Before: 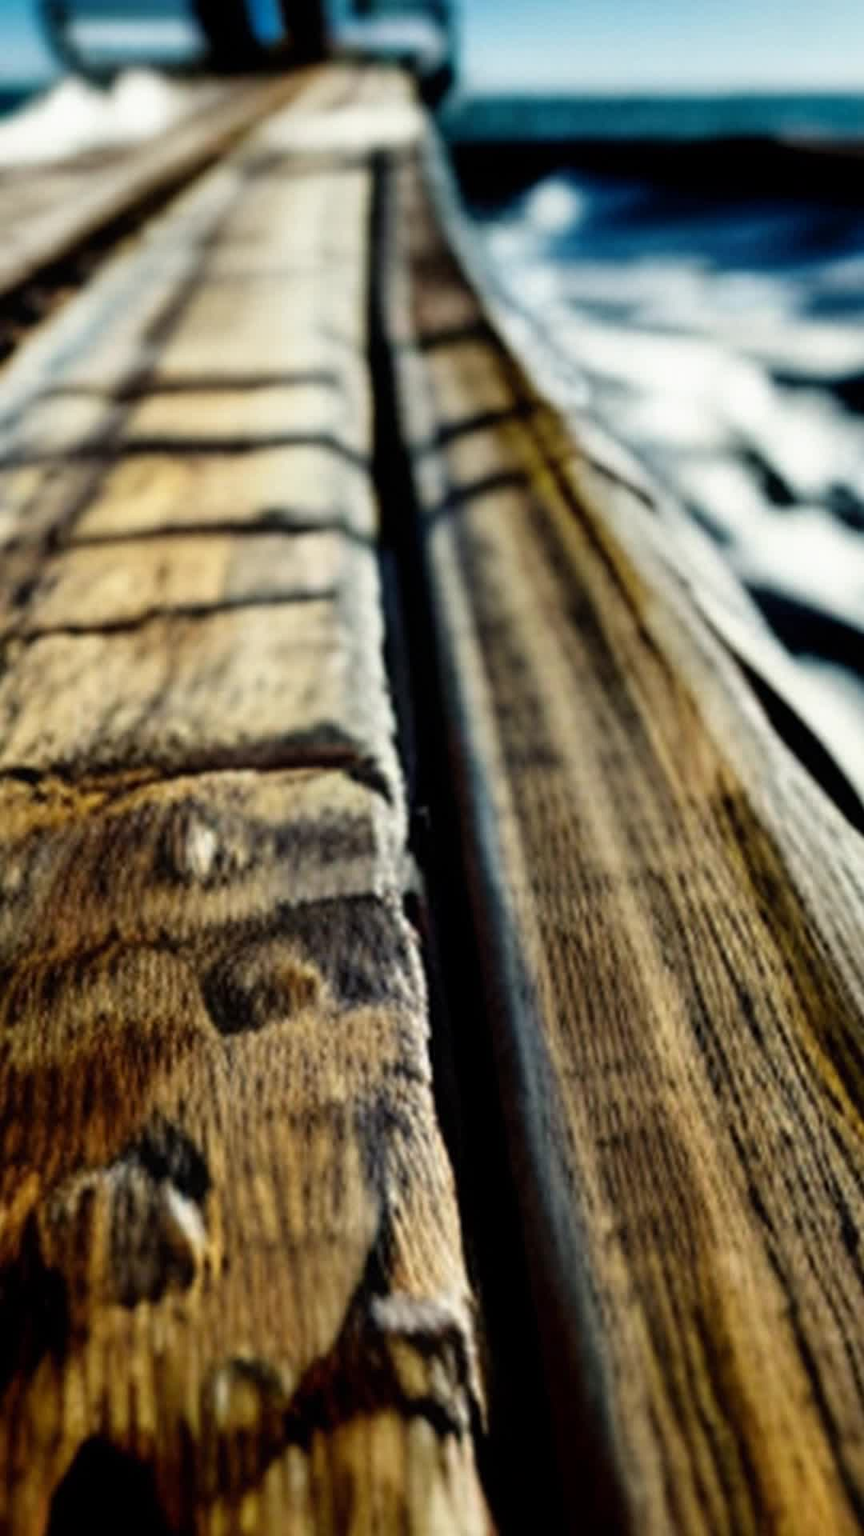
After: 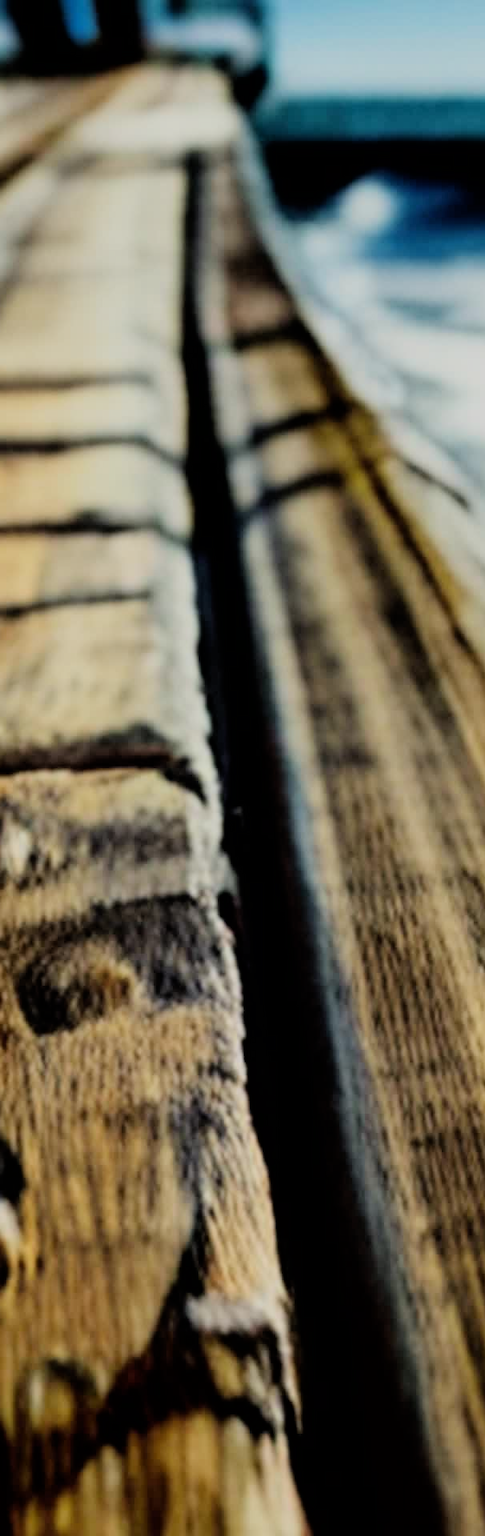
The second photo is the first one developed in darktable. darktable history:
filmic rgb: black relative exposure -7.13 EV, white relative exposure 5.39 EV, hardness 3.02, color science v6 (2022)
crop: left 21.562%, right 22.18%
exposure: black level correction 0, exposure 0.199 EV, compensate exposure bias true, compensate highlight preservation false
